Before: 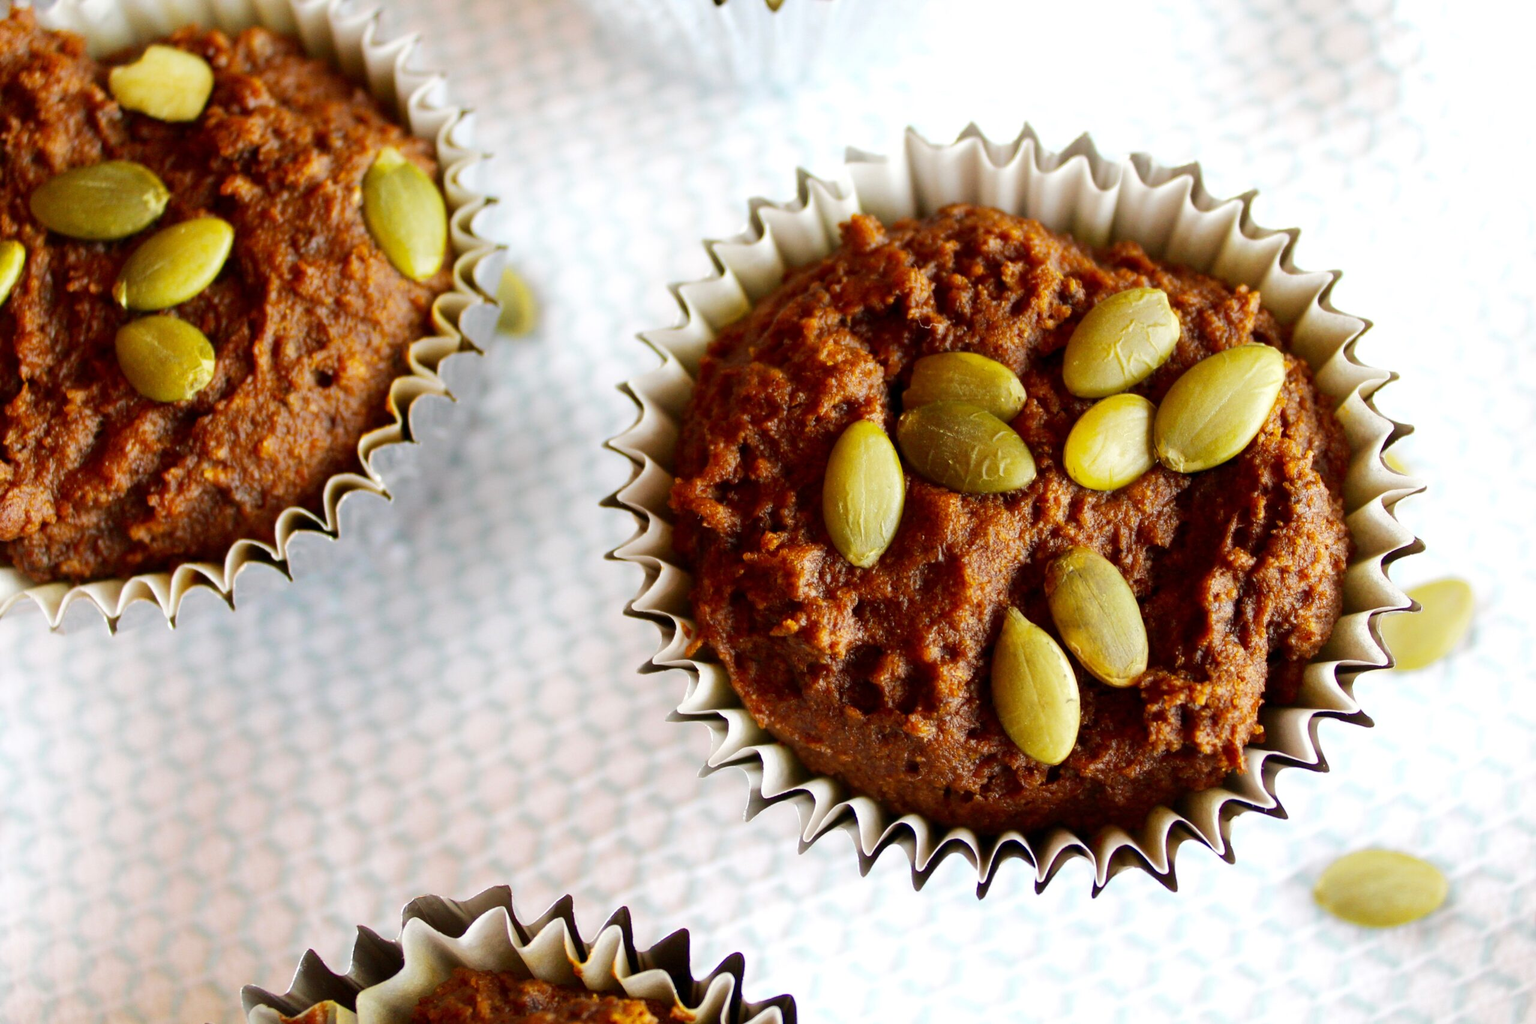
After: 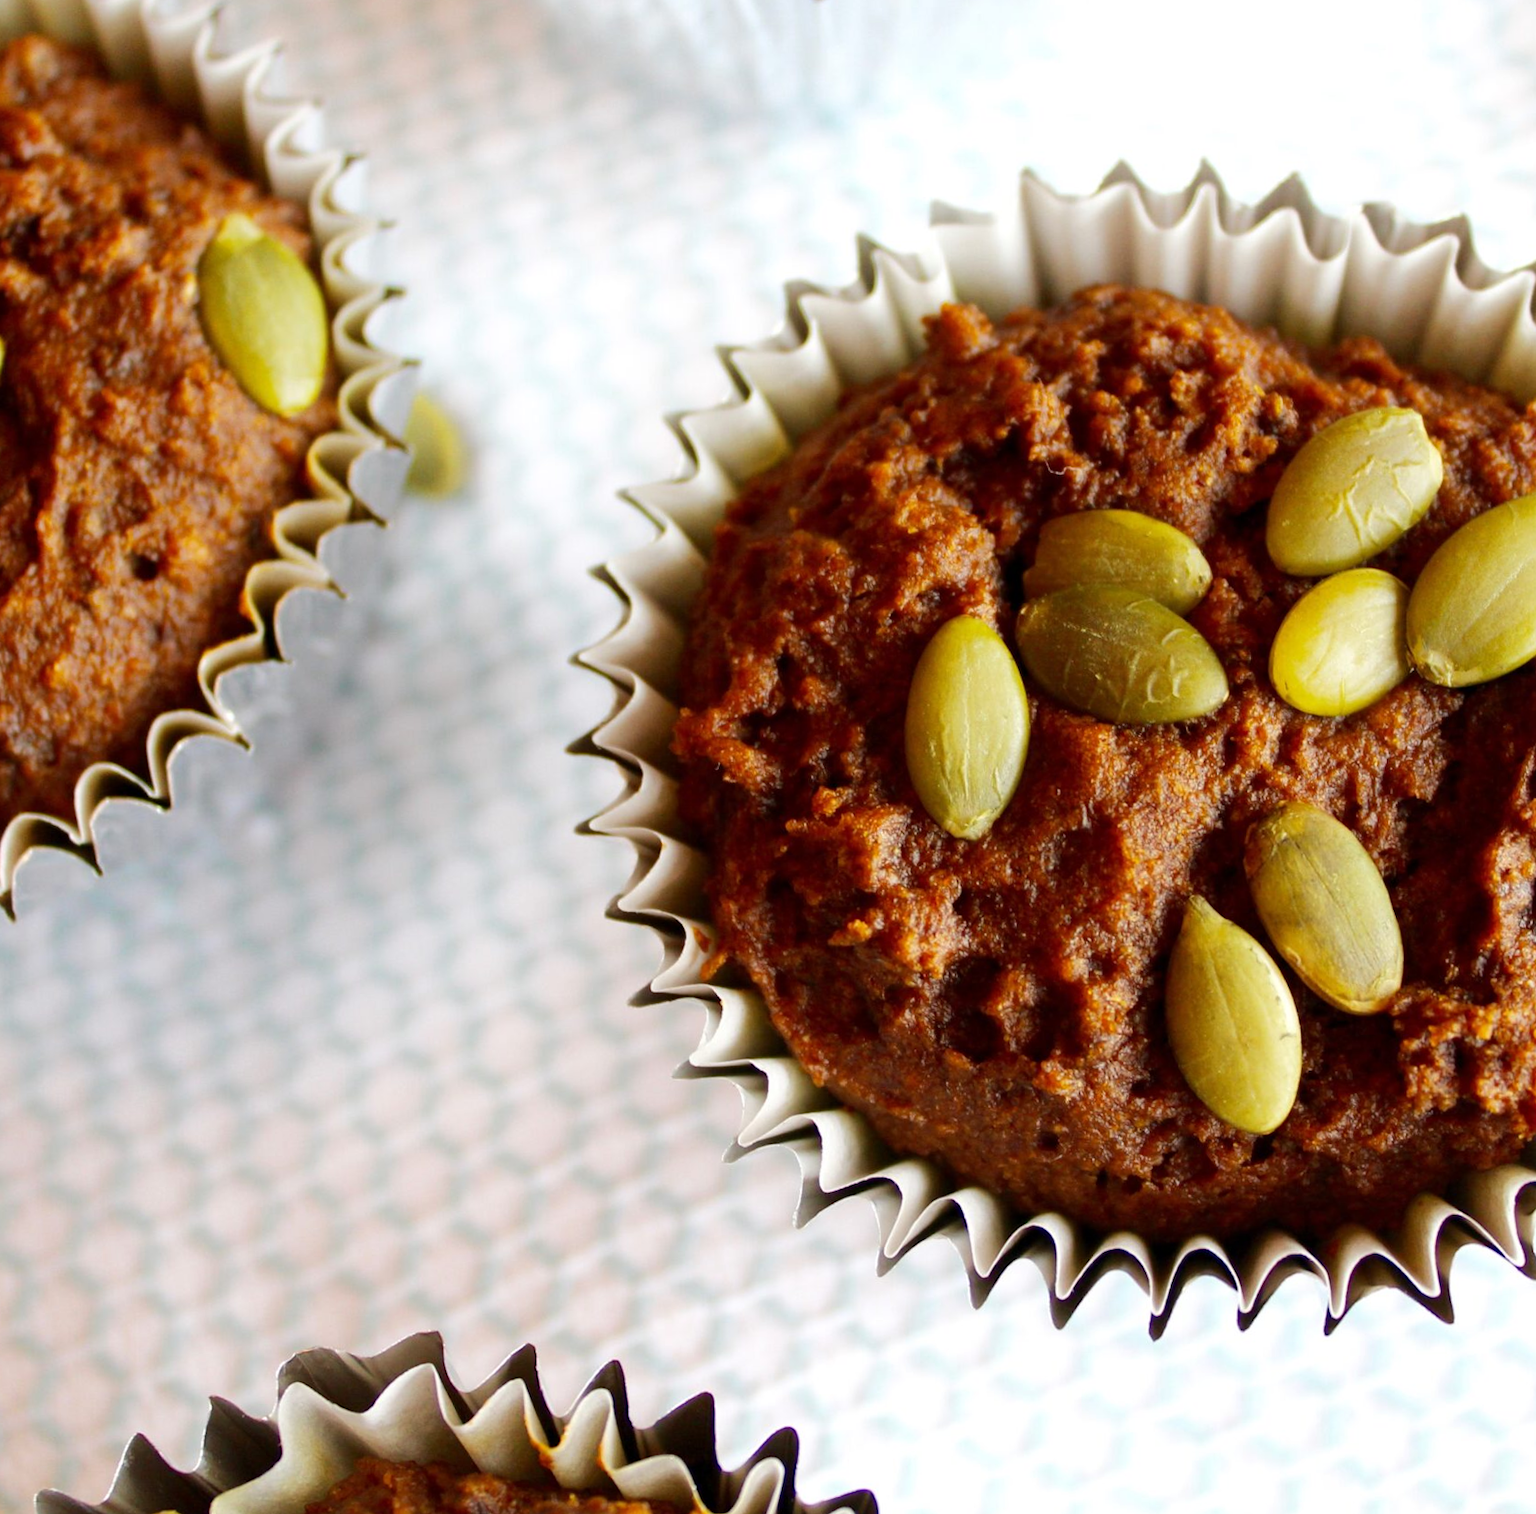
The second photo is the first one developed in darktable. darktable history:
crop and rotate: left 14.385%, right 18.948%
rotate and perspective: rotation -1°, crop left 0.011, crop right 0.989, crop top 0.025, crop bottom 0.975
